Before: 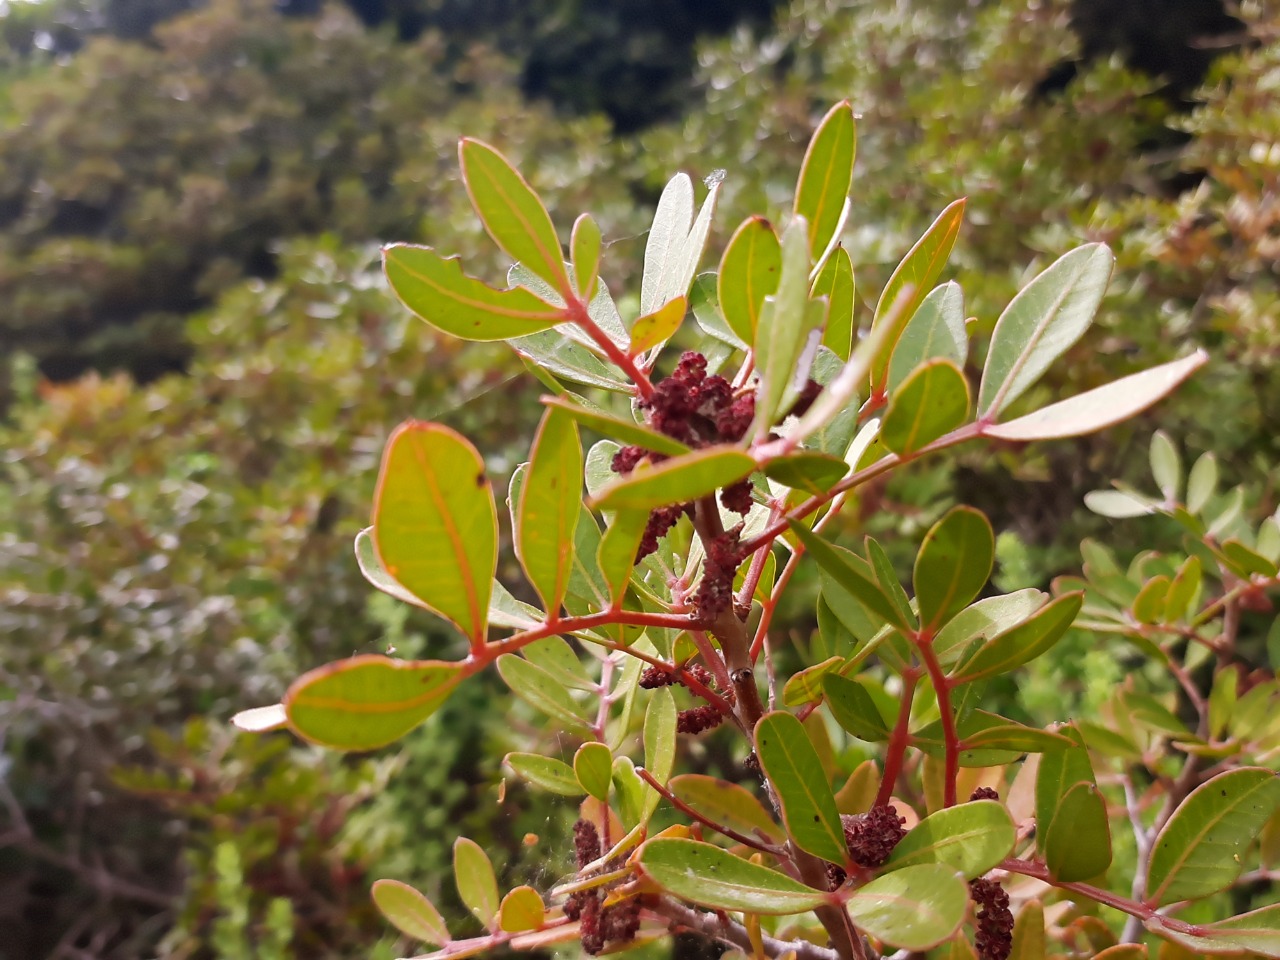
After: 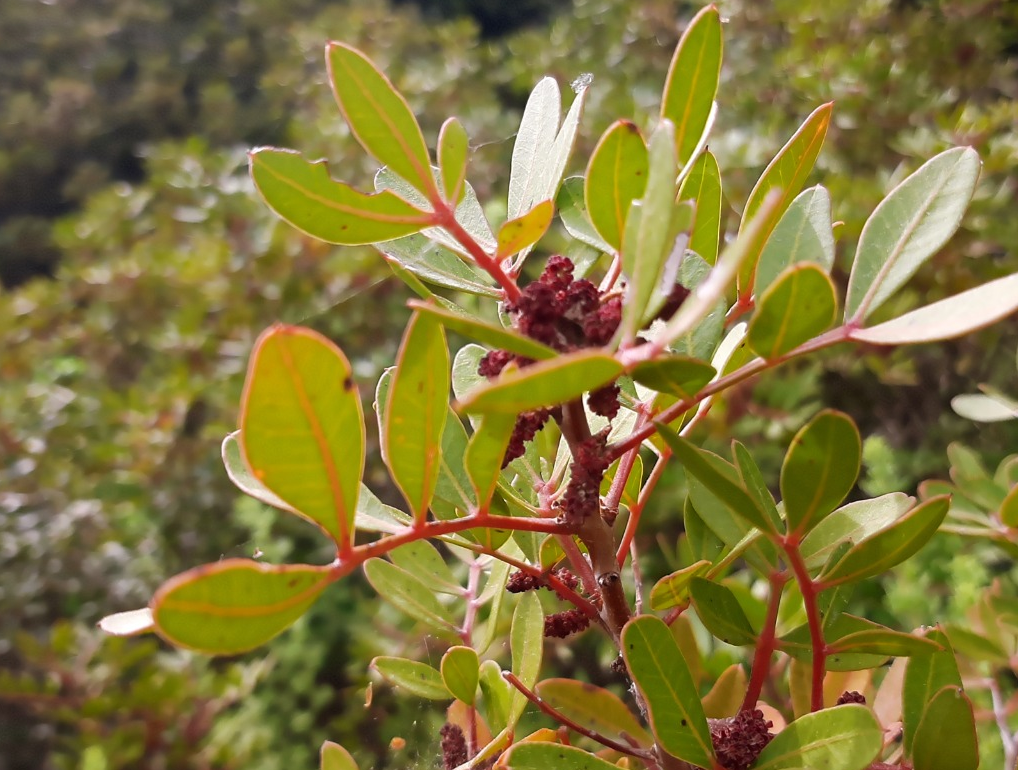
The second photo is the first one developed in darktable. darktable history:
crop and rotate: left 10.406%, top 10.028%, right 10.028%, bottom 9.698%
